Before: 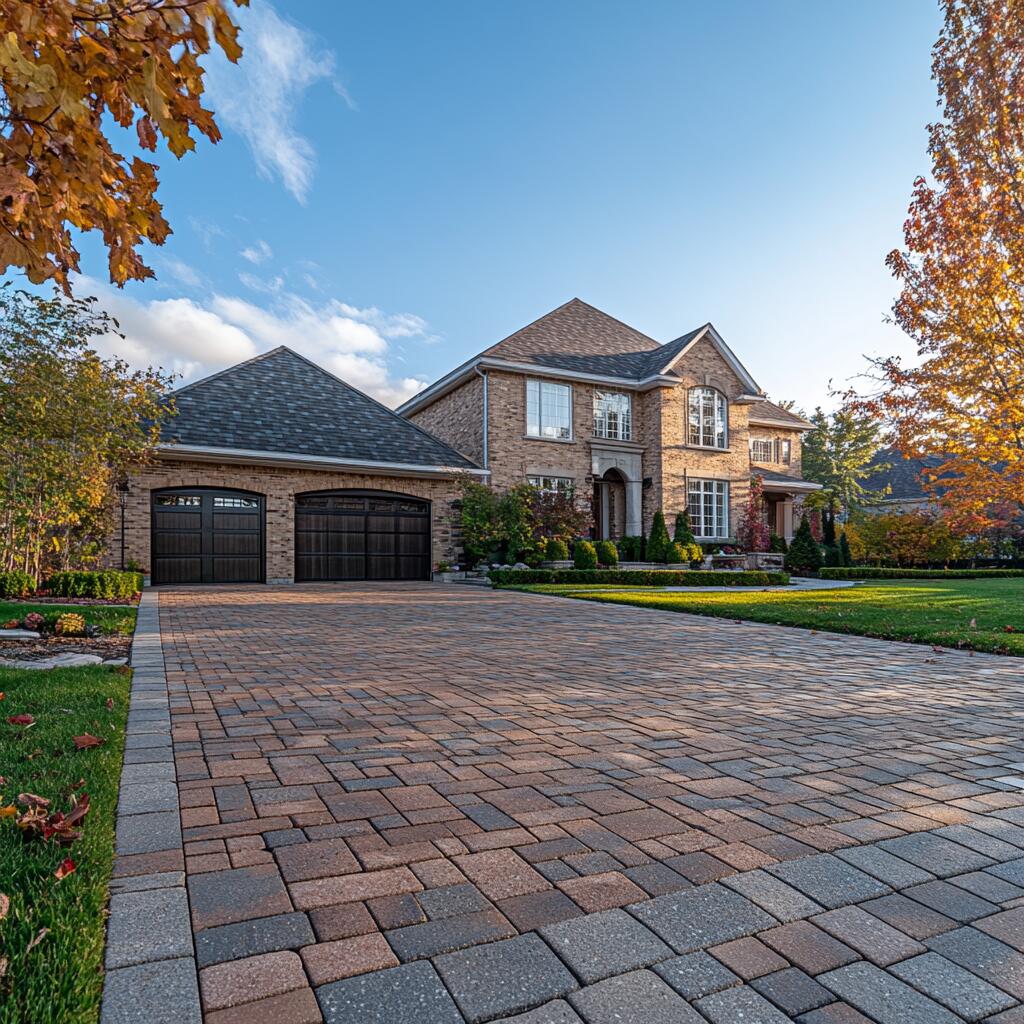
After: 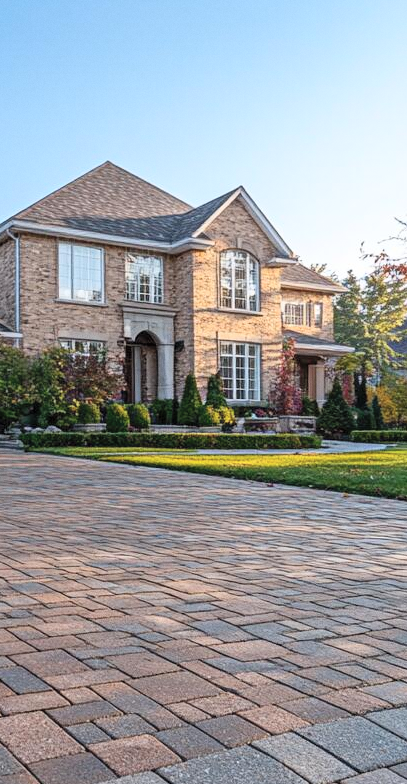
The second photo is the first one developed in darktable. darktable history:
crop: left 45.721%, top 13.393%, right 14.118%, bottom 10.01%
grain: coarseness 0.09 ISO, strength 10%
contrast brightness saturation: contrast 0.14, brightness 0.21
